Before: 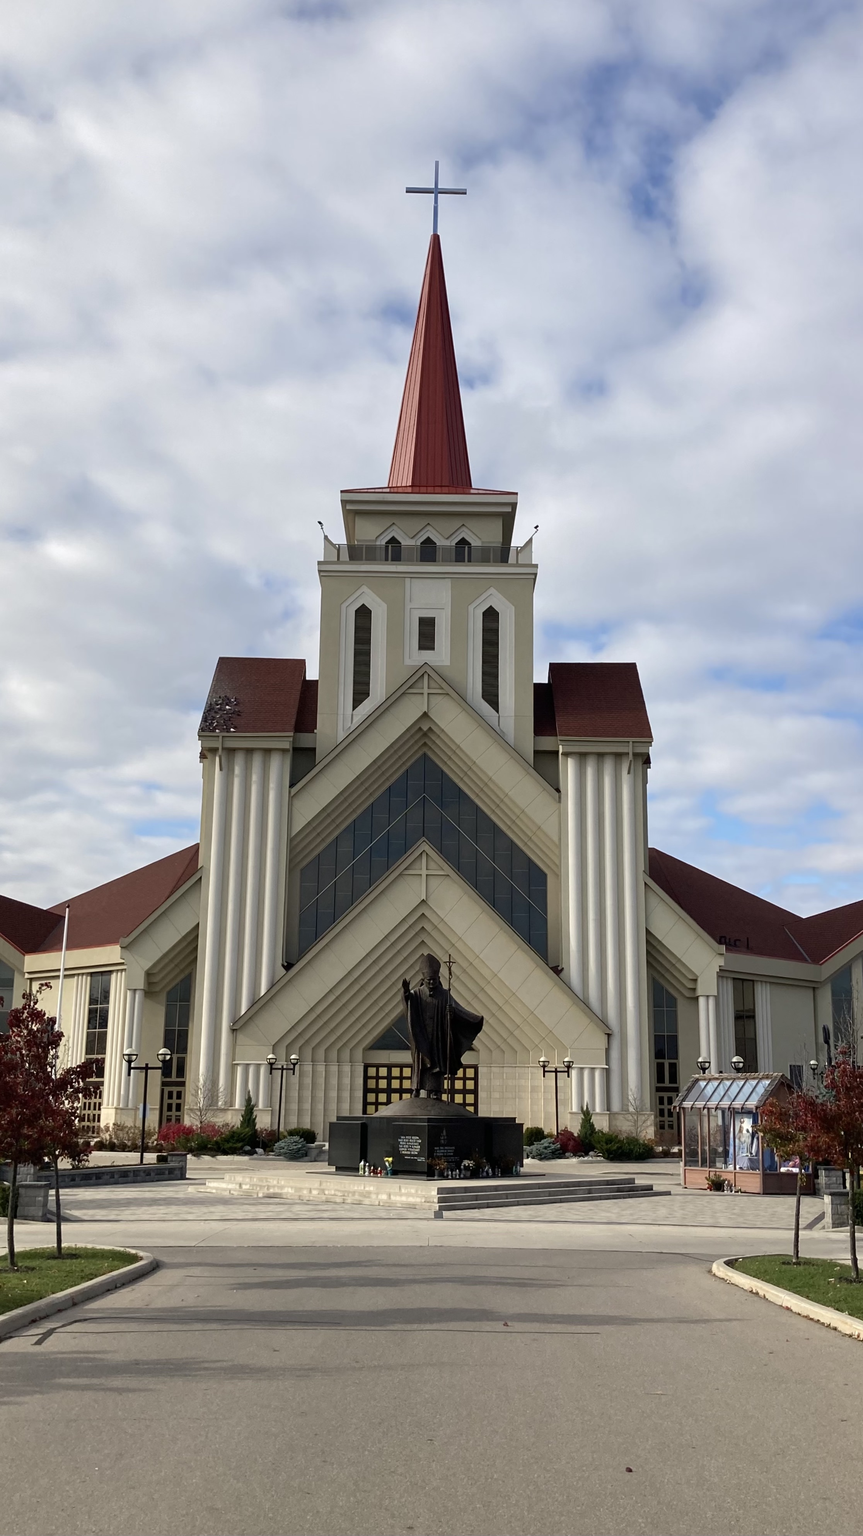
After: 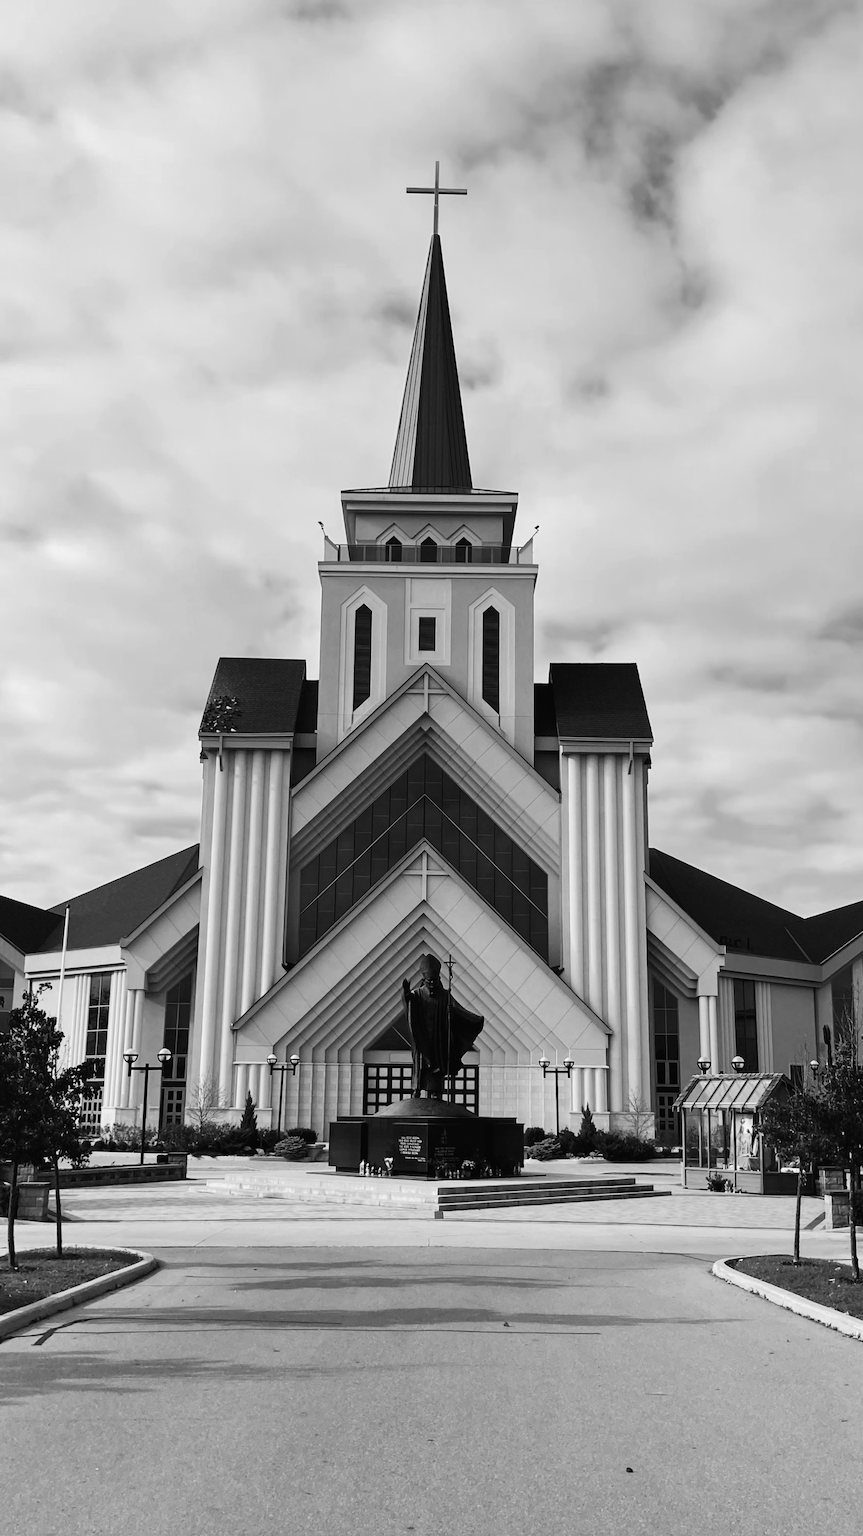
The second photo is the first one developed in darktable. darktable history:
color zones: curves: ch0 [(0, 0.5) (0.125, 0.4) (0.25, 0.5) (0.375, 0.4) (0.5, 0.4) (0.625, 0.35) (0.75, 0.35) (0.875, 0.5)]; ch1 [(0, 0.35) (0.125, 0.45) (0.25, 0.35) (0.375, 0.35) (0.5, 0.35) (0.625, 0.35) (0.75, 0.45) (0.875, 0.35)]; ch2 [(0, 0.6) (0.125, 0.5) (0.25, 0.5) (0.375, 0.6) (0.5, 0.6) (0.625, 0.5) (0.75, 0.5) (0.875, 0.5)]
monochrome: on, module defaults
rgb curve: curves: ch0 [(0, 0) (0.21, 0.15) (0.24, 0.21) (0.5, 0.75) (0.75, 0.96) (0.89, 0.99) (1, 1)]; ch1 [(0, 0.02) (0.21, 0.13) (0.25, 0.2) (0.5, 0.67) (0.75, 0.9) (0.89, 0.97) (1, 1)]; ch2 [(0, 0.02) (0.21, 0.13) (0.25, 0.2) (0.5, 0.67) (0.75, 0.9) (0.89, 0.97) (1, 1)], compensate middle gray true | blend: blend mode normal, opacity 50%; mask: uniform (no mask)
color balance rgb: shadows lift › luminance -10%, shadows lift › chroma 1%, shadows lift › hue 113°, power › luminance -15%, highlights gain › chroma 0.2%, highlights gain › hue 333°, global offset › luminance 0.5%, perceptual saturation grading › global saturation 20%, perceptual saturation grading › highlights -50%, perceptual saturation grading › shadows 25%, contrast -10%
